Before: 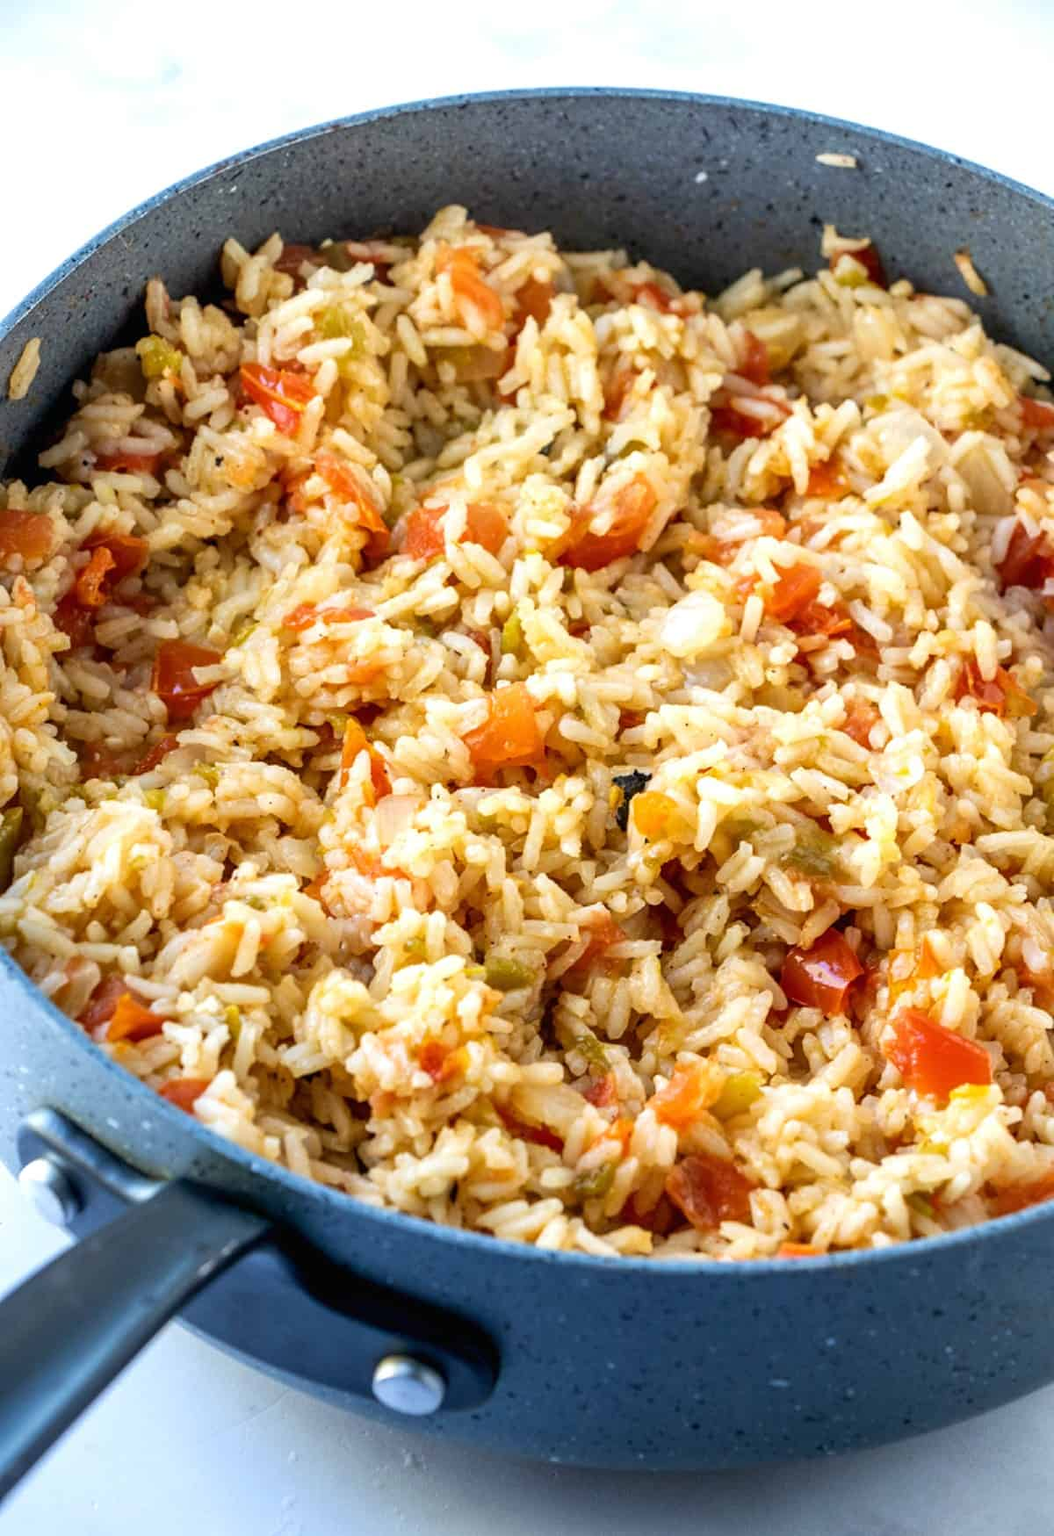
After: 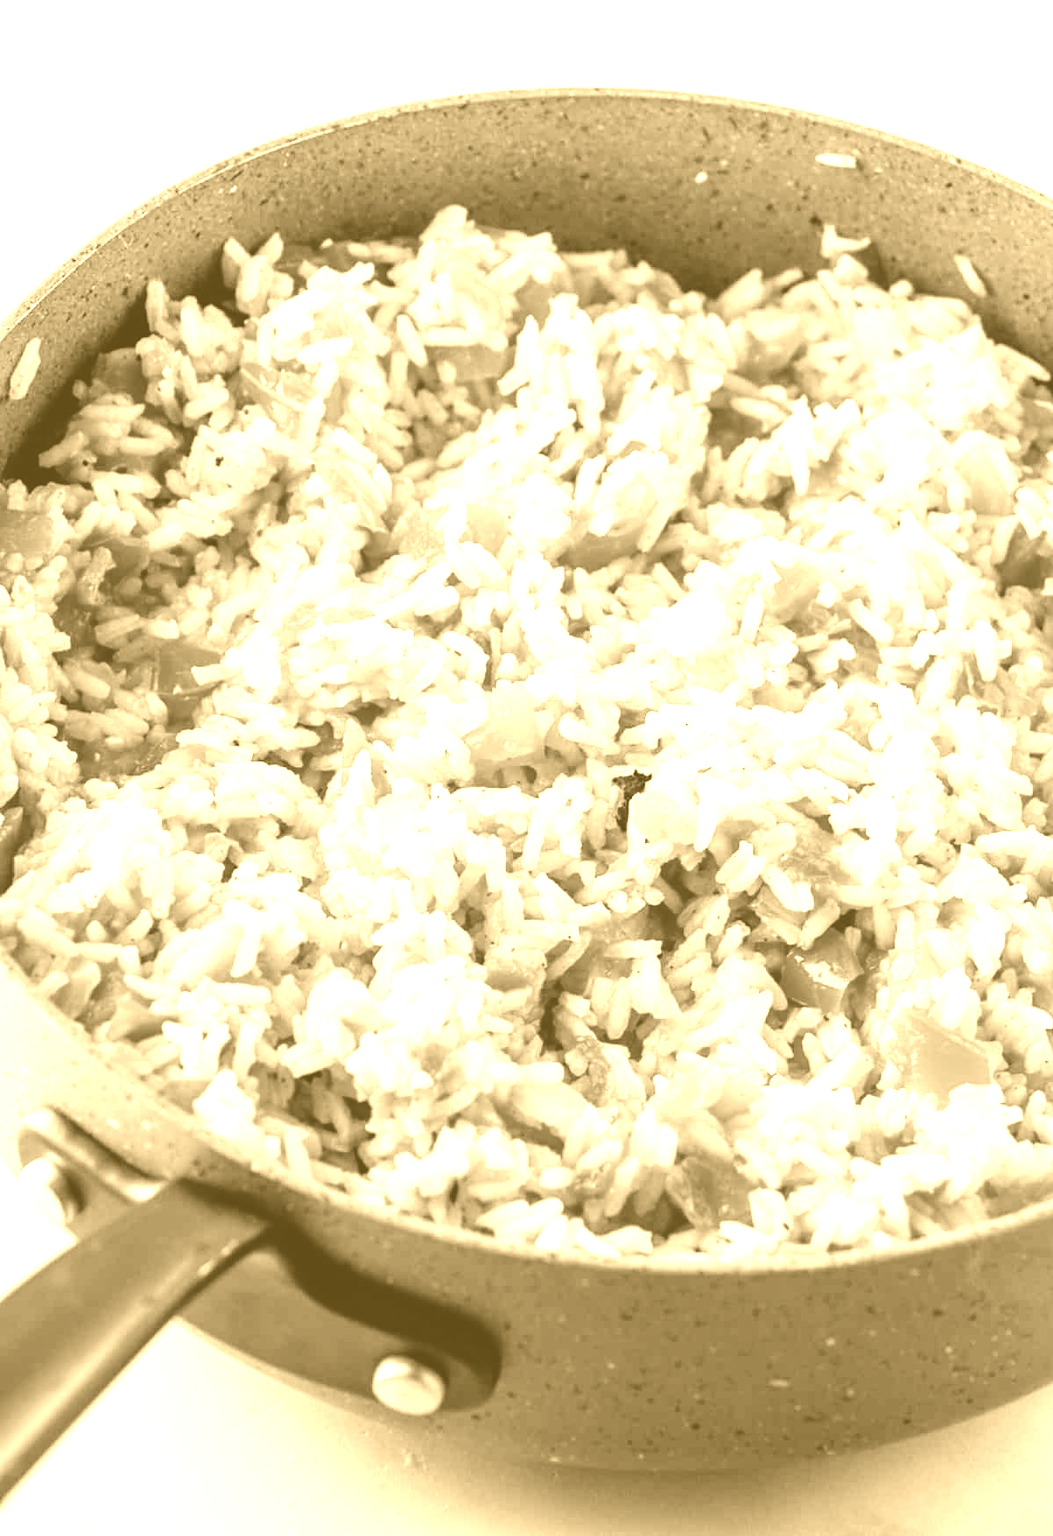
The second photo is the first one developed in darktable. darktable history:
color balance: lift [1.004, 1.002, 1.002, 0.998], gamma [1, 1.007, 1.002, 0.993], gain [1, 0.977, 1.013, 1.023], contrast -3.64%
white balance: red 0.974, blue 1.044
colorize: hue 36°, source mix 100%
tone curve: curves: ch0 [(0, 0.008) (0.107, 0.083) (0.283, 0.287) (0.461, 0.498) (0.64, 0.691) (0.822, 0.869) (0.998, 0.978)]; ch1 [(0, 0) (0.323, 0.339) (0.438, 0.422) (0.473, 0.487) (0.502, 0.502) (0.527, 0.53) (0.561, 0.583) (0.608, 0.629) (0.669, 0.704) (0.859, 0.899) (1, 1)]; ch2 [(0, 0) (0.33, 0.347) (0.421, 0.456) (0.473, 0.498) (0.502, 0.504) (0.522, 0.524) (0.549, 0.567) (0.585, 0.627) (0.676, 0.724) (1, 1)], color space Lab, independent channels, preserve colors none
